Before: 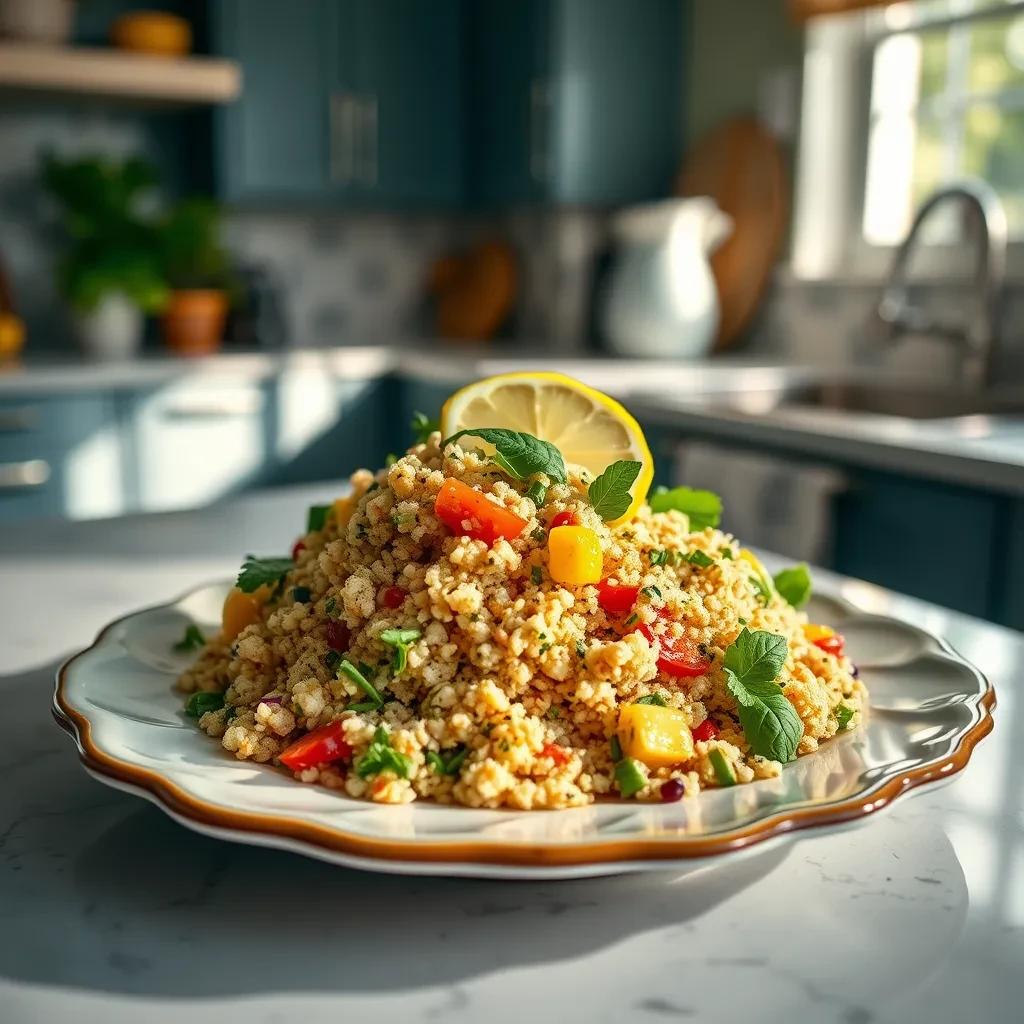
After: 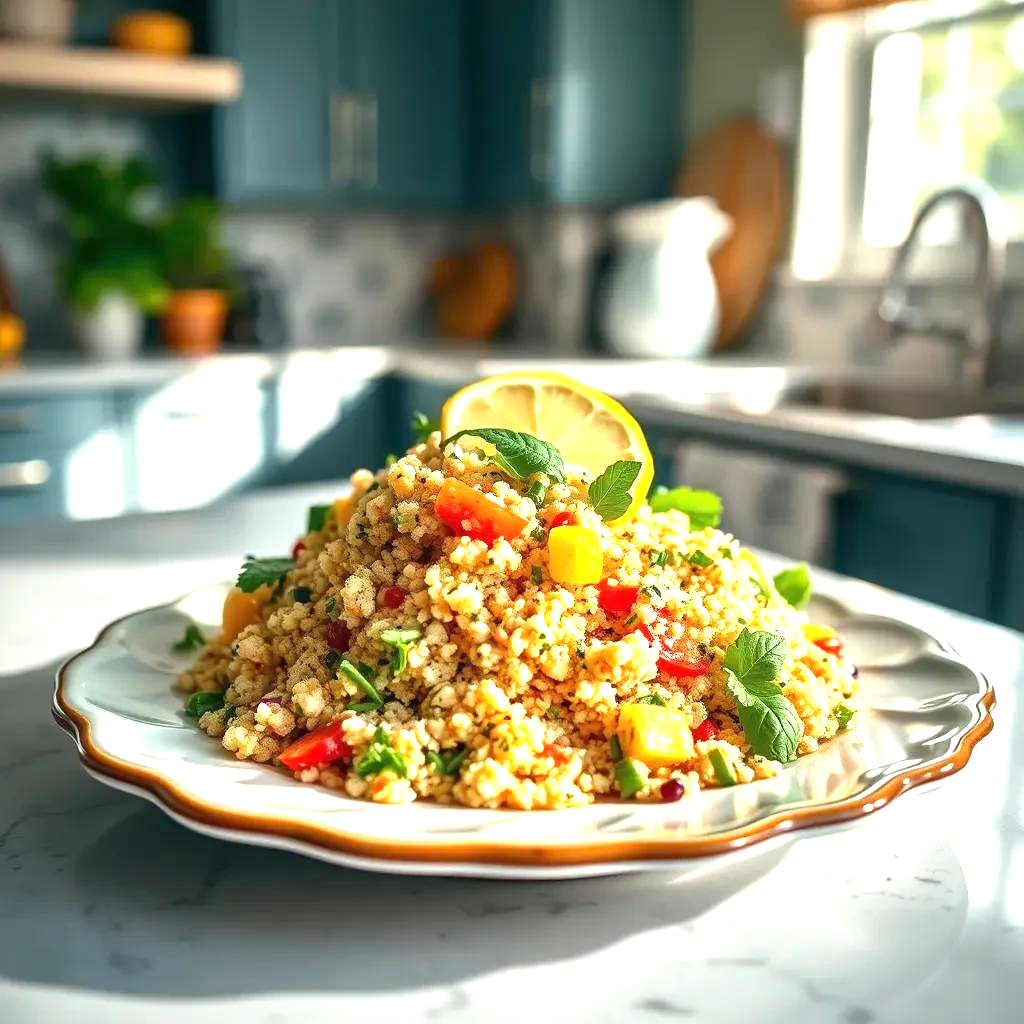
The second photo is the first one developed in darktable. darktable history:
exposure: exposure 1.135 EV, compensate exposure bias true, compensate highlight preservation false
